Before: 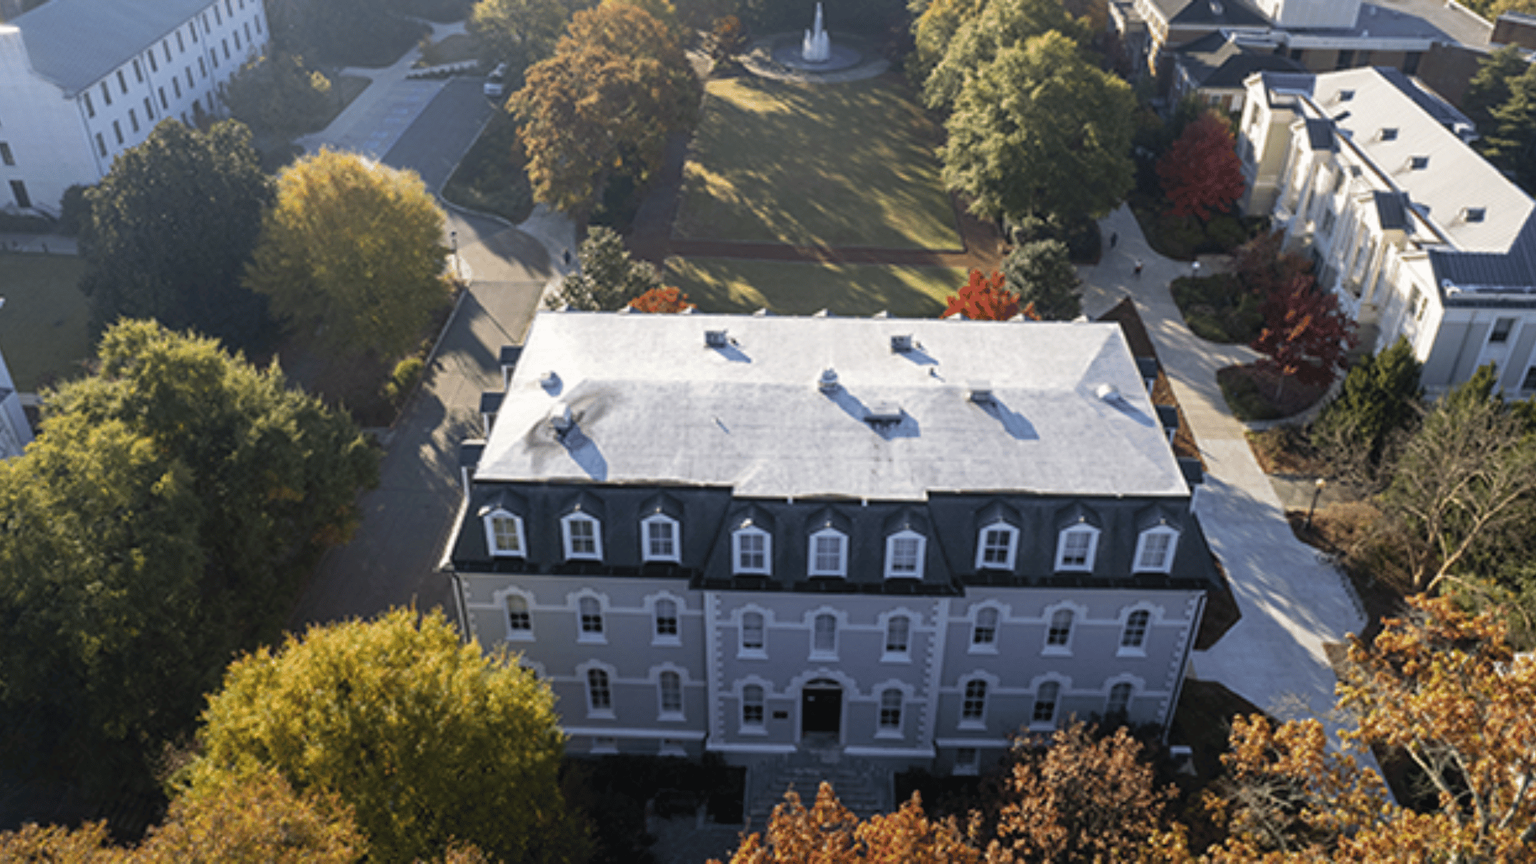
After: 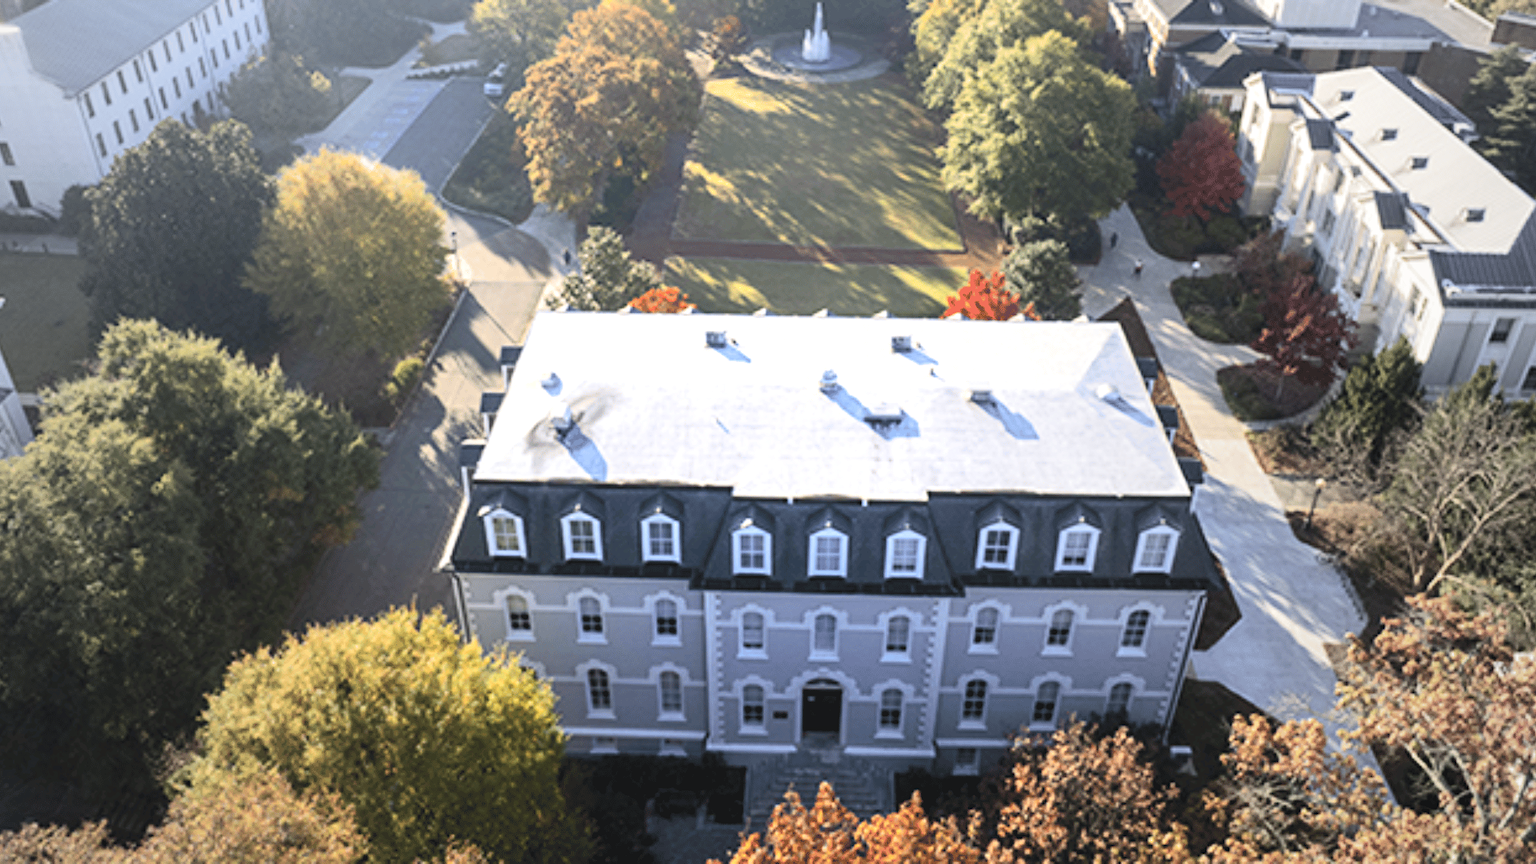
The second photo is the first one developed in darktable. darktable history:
contrast brightness saturation: contrast 0.204, brightness 0.159, saturation 0.23
exposure: black level correction 0, exposure 0.694 EV, compensate highlight preservation false
vignetting: fall-off start 17.94%, fall-off radius 137.57%, brightness -0.268, width/height ratio 0.623, shape 0.594
